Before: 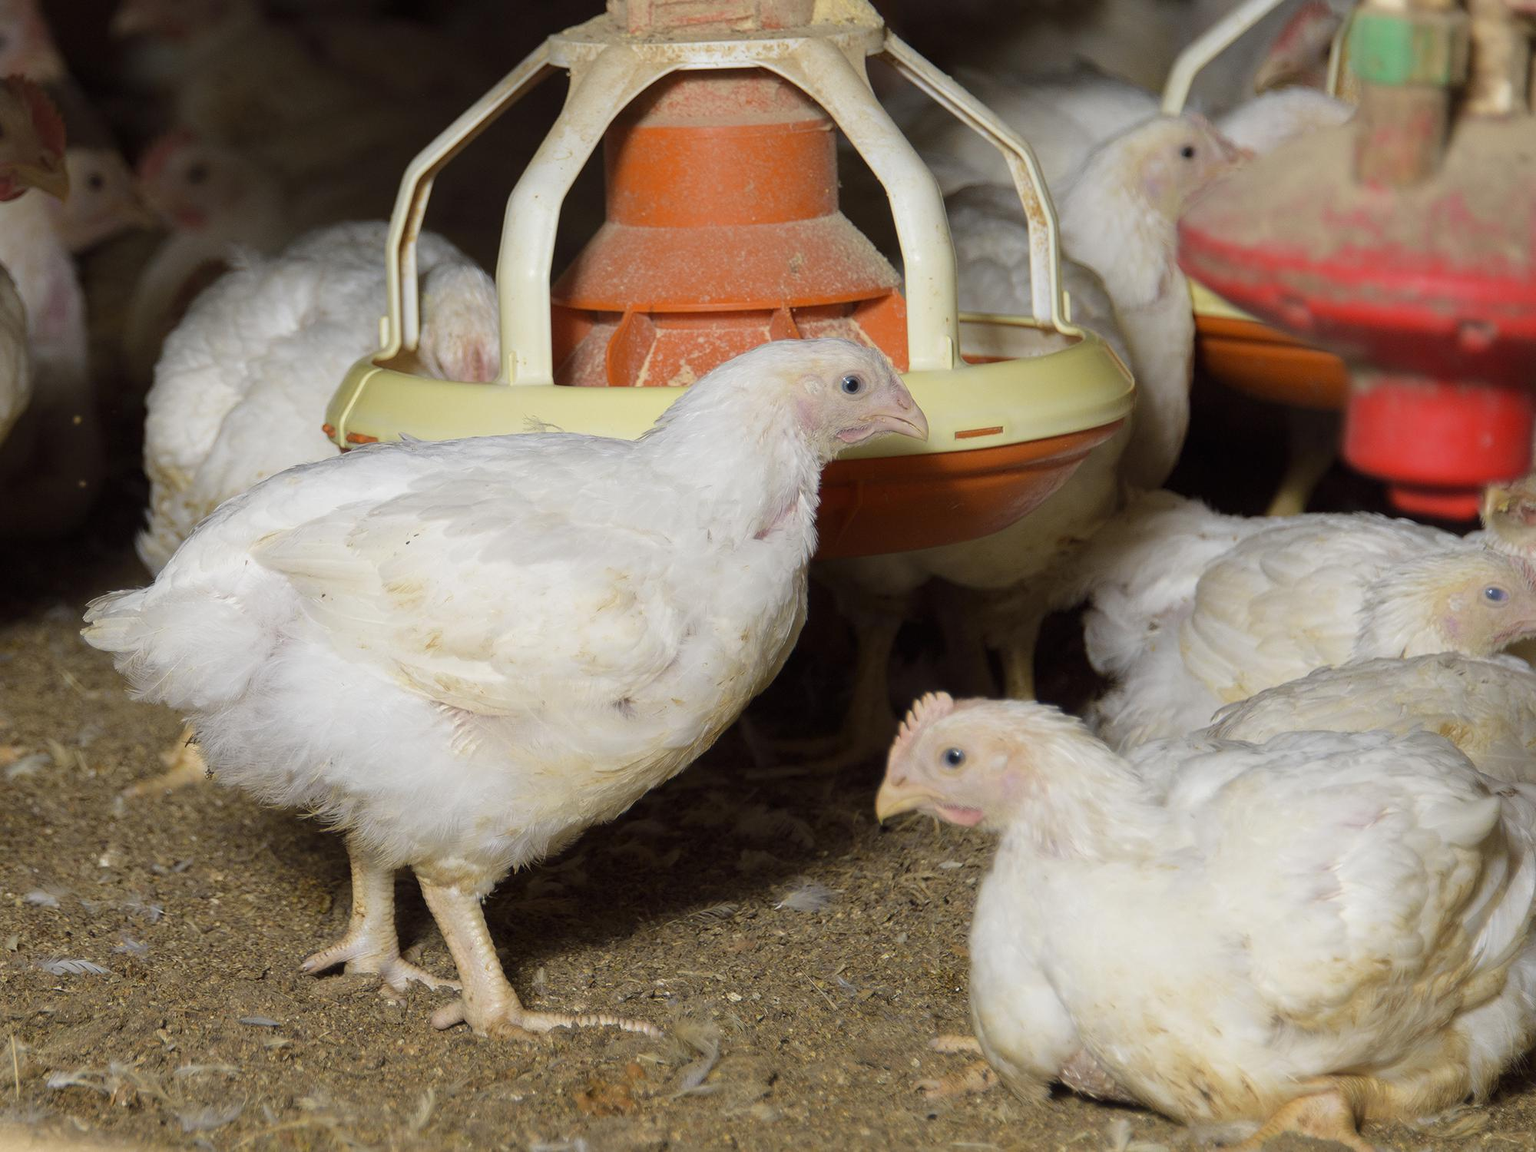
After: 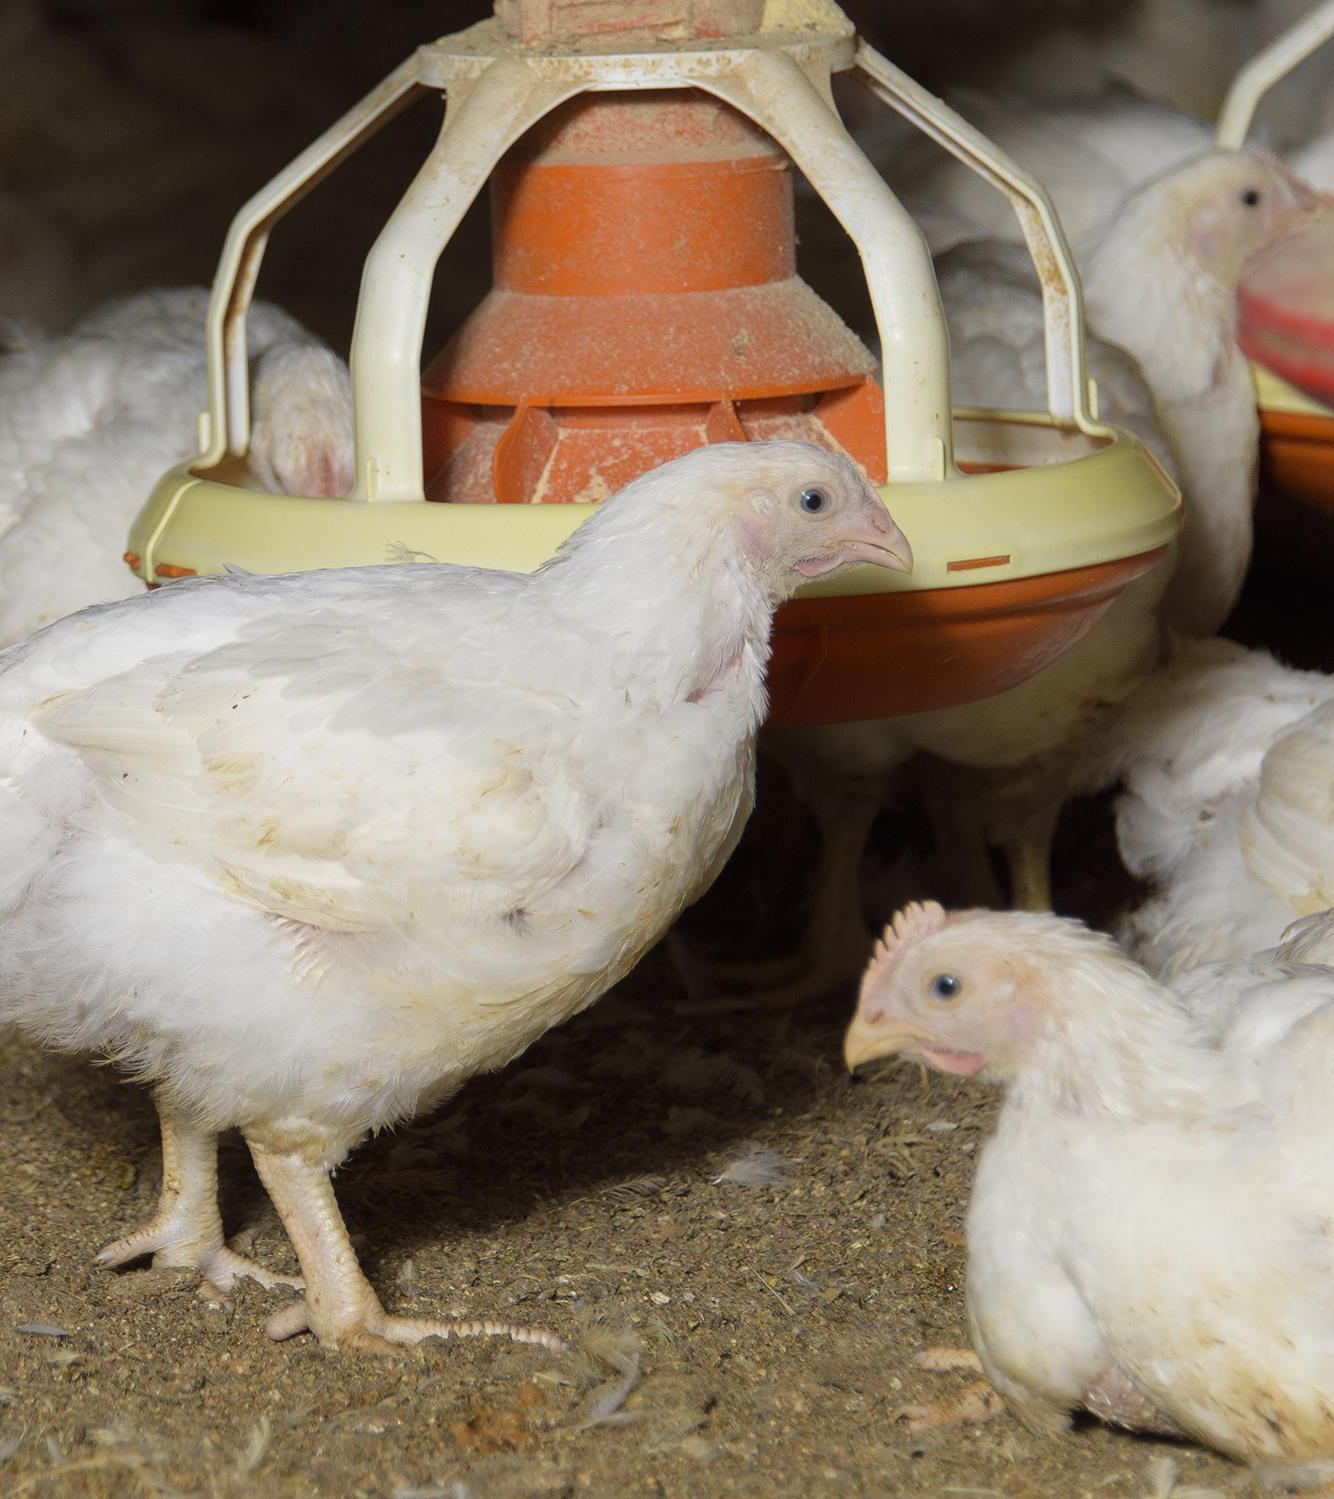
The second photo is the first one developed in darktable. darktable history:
crop and rotate: left 14.837%, right 18.424%
